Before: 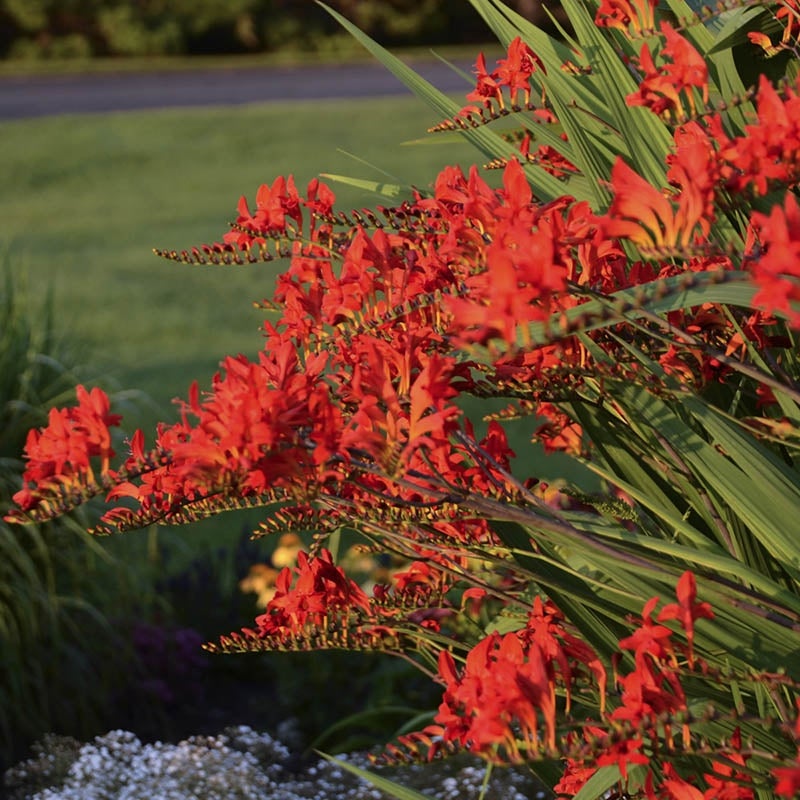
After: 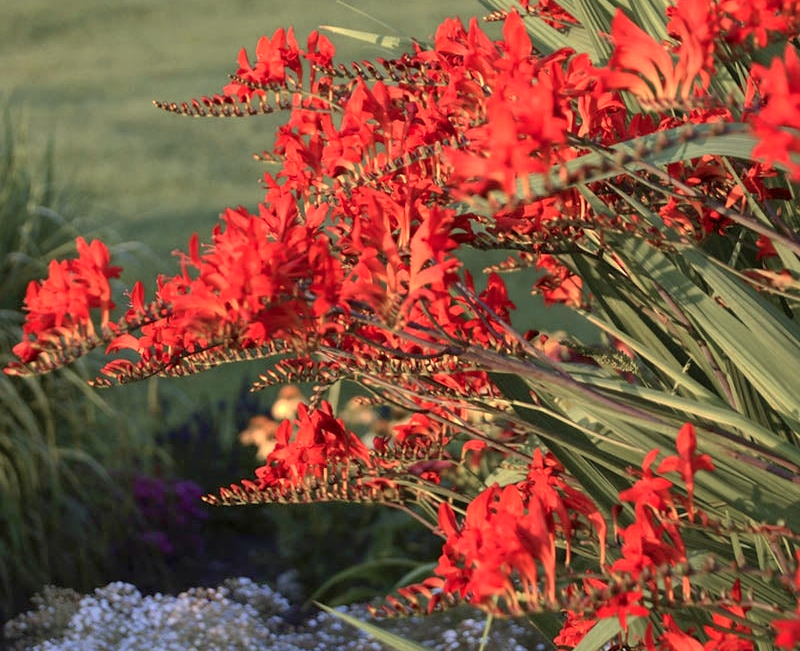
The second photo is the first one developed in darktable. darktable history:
color zones: curves: ch0 [(0, 0.473) (0.001, 0.473) (0.226, 0.548) (0.4, 0.589) (0.525, 0.54) (0.728, 0.403) (0.999, 0.473) (1, 0.473)]; ch1 [(0, 0.619) (0.001, 0.619) (0.234, 0.388) (0.4, 0.372) (0.528, 0.422) (0.732, 0.53) (0.999, 0.619) (1, 0.619)]; ch2 [(0, 0.547) (0.001, 0.547) (0.226, 0.45) (0.4, 0.525) (0.525, 0.585) (0.8, 0.511) (0.999, 0.547) (1, 0.547)]
shadows and highlights: on, module defaults
exposure: black level correction 0.001, exposure 0.5 EV, compensate exposure bias true, compensate highlight preservation false
crop and rotate: top 18.507%
